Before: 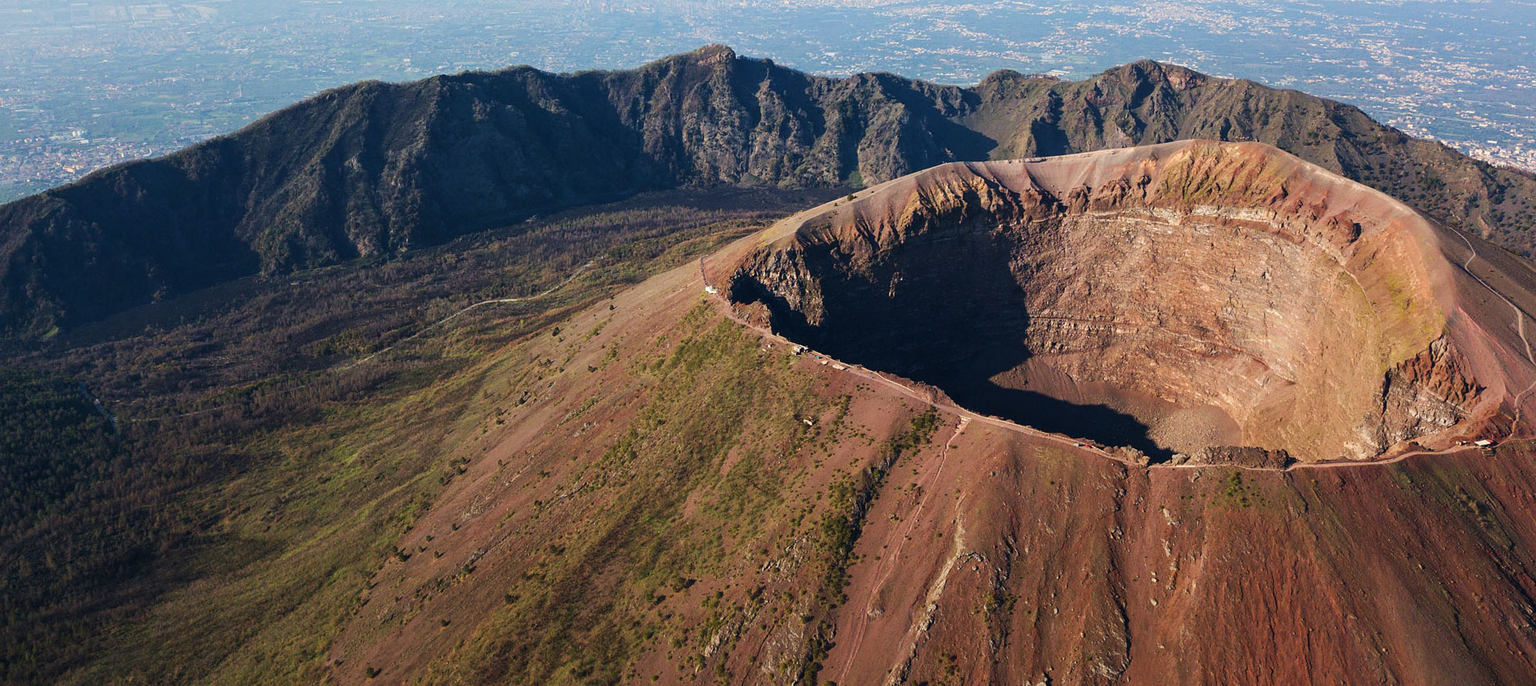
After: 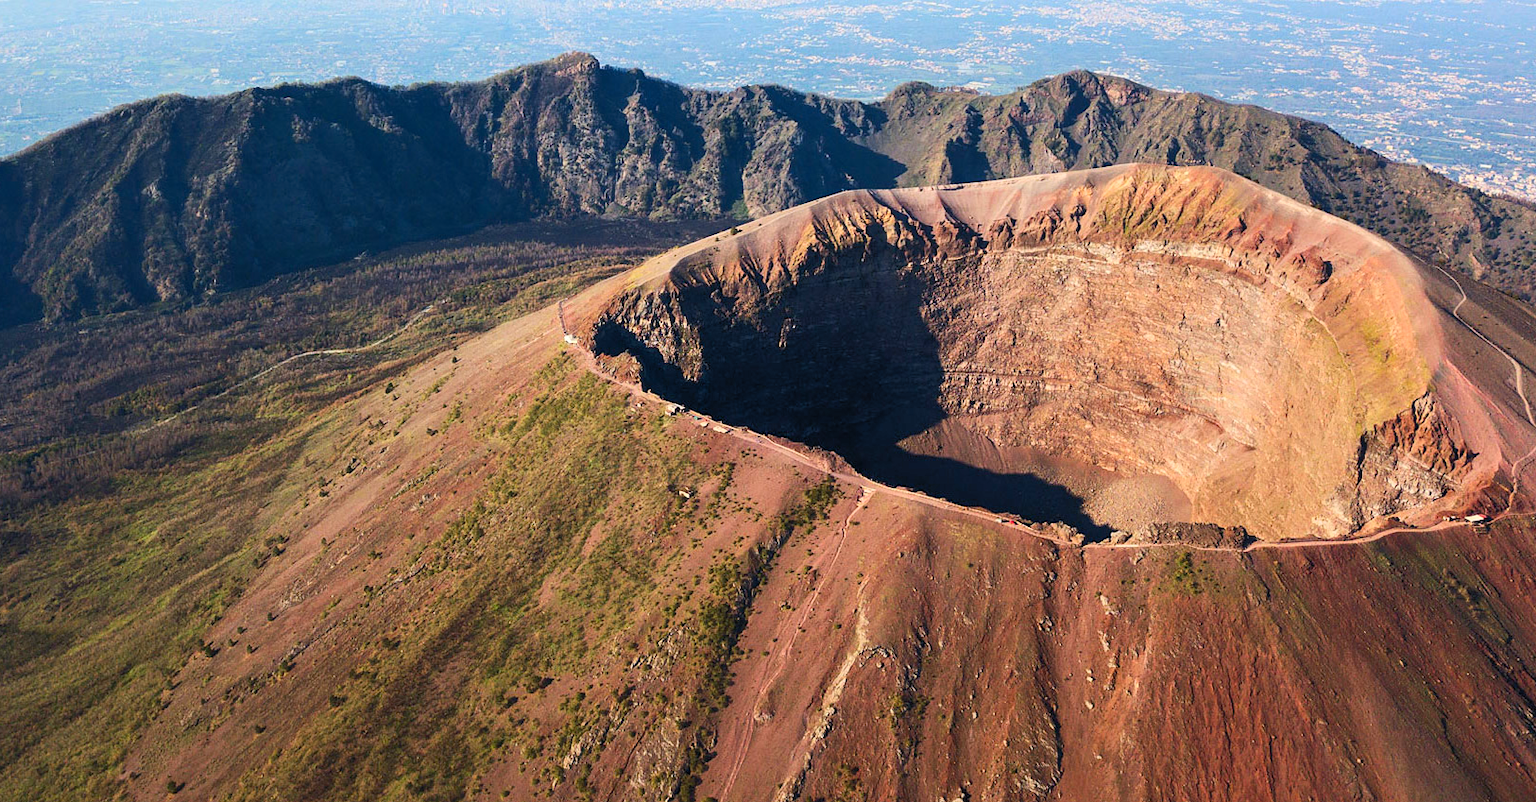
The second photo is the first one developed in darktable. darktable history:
contrast brightness saturation: contrast 0.205, brightness 0.155, saturation 0.227
crop and rotate: left 14.563%
tone equalizer: -8 EV -1.82 EV, -7 EV -1.17 EV, -6 EV -1.63 EV
